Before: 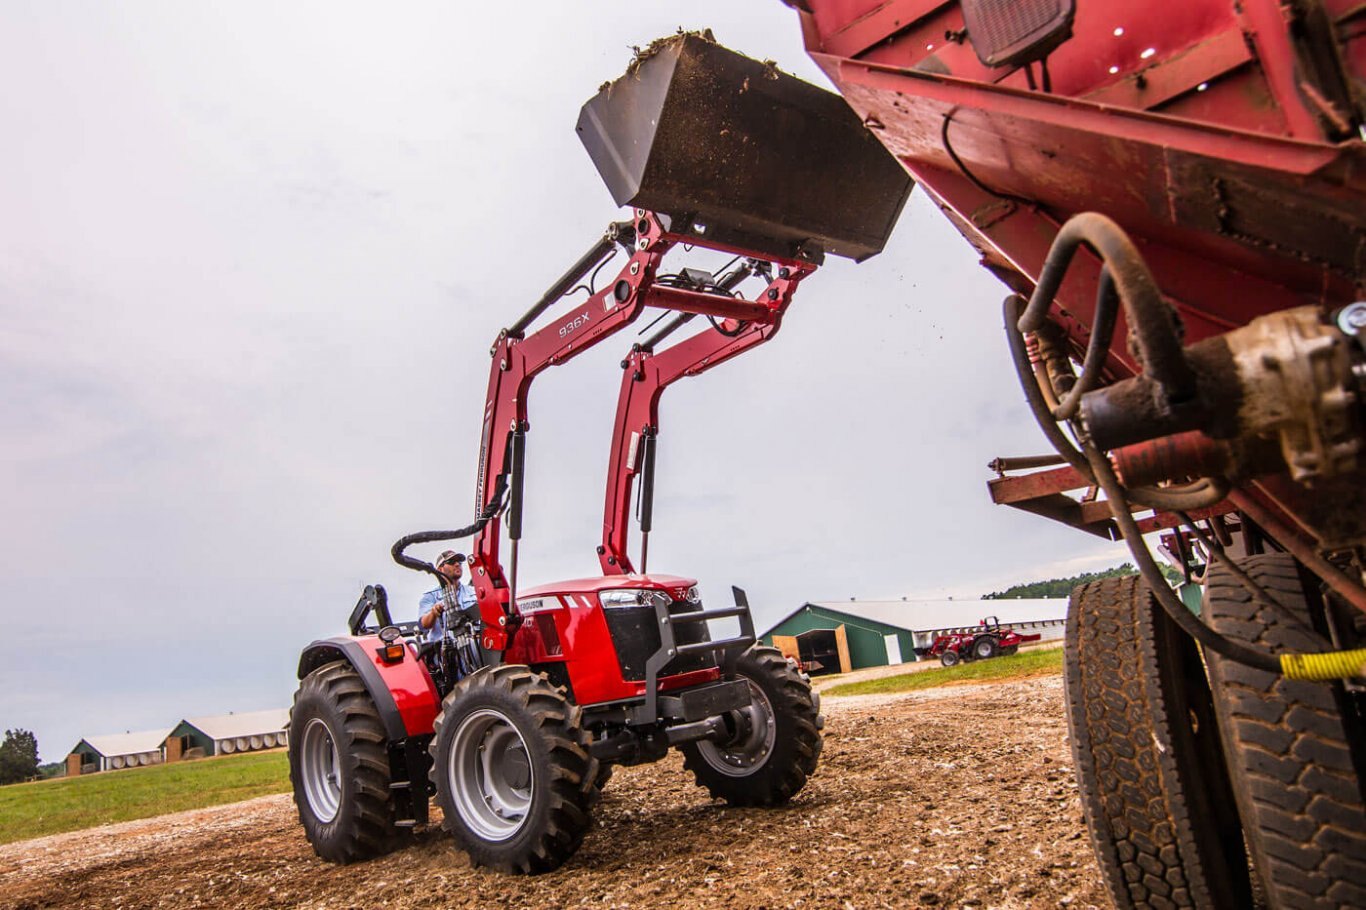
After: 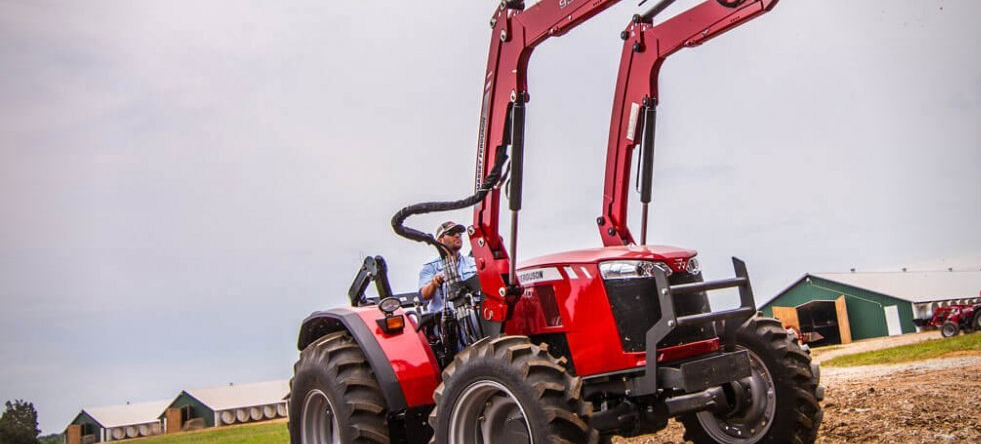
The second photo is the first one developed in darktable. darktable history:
crop: top 36.255%, right 28.145%, bottom 14.873%
vignetting: brightness -0.563, saturation -0.002
